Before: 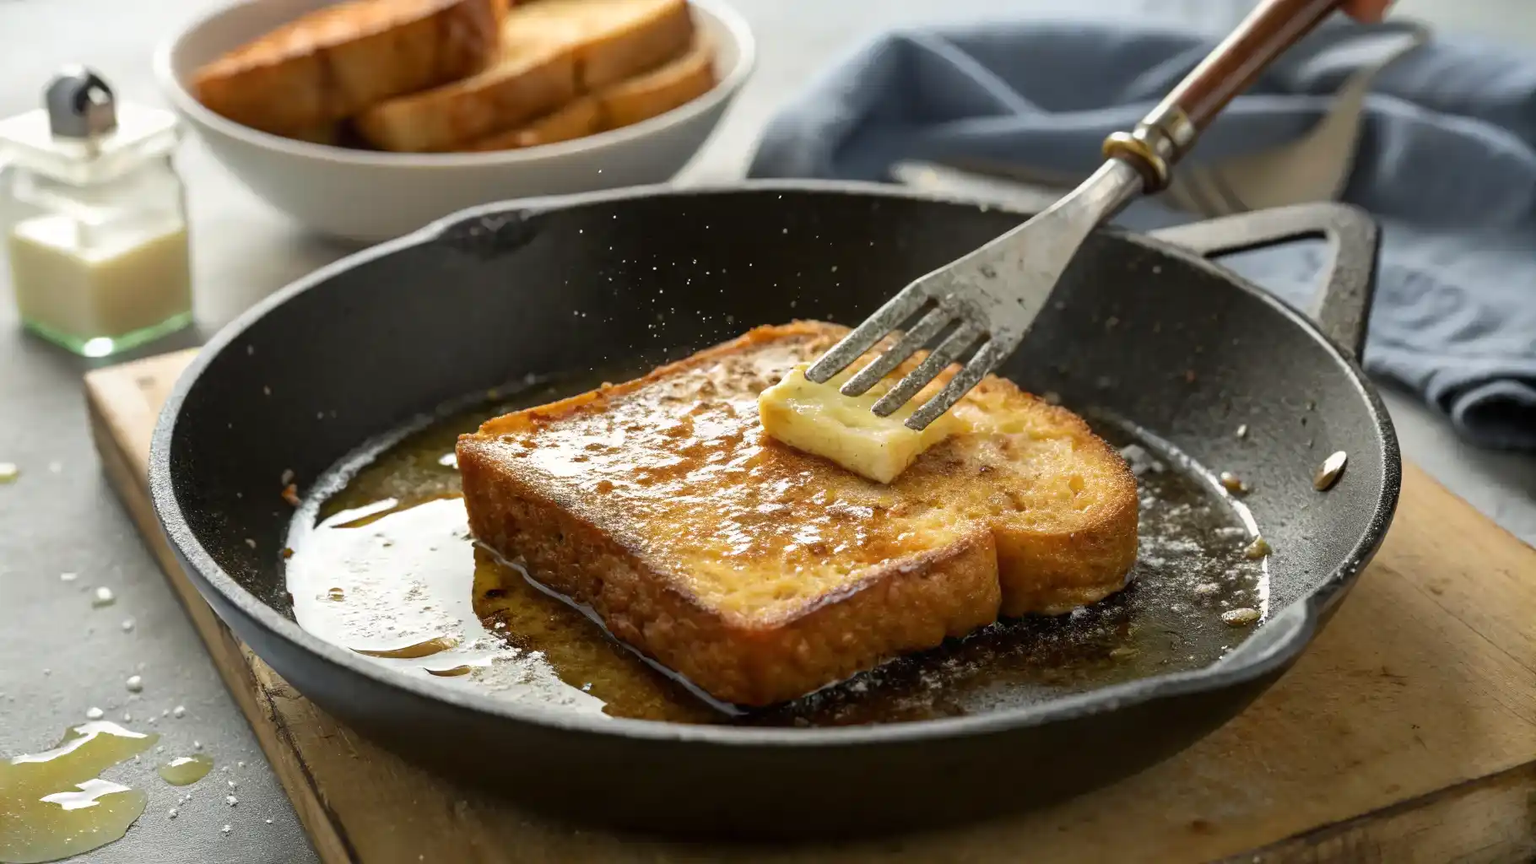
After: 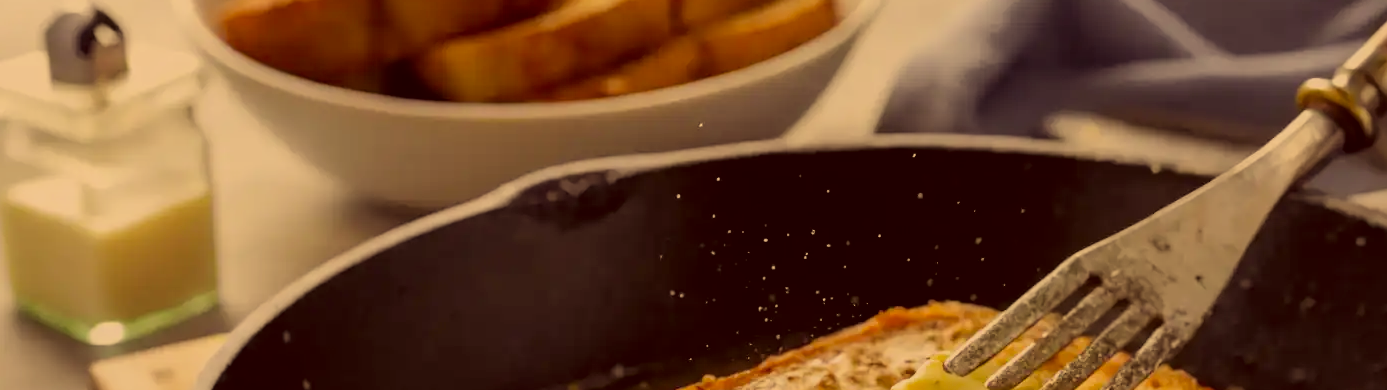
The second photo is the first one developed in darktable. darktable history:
crop: left 0.579%, top 7.627%, right 23.167%, bottom 54.275%
exposure: exposure -0.36 EV, compensate highlight preservation false
filmic rgb: white relative exposure 3.85 EV, hardness 4.3
color correction: highlights a* 10.12, highlights b* 39.04, shadows a* 14.62, shadows b* 3.37
